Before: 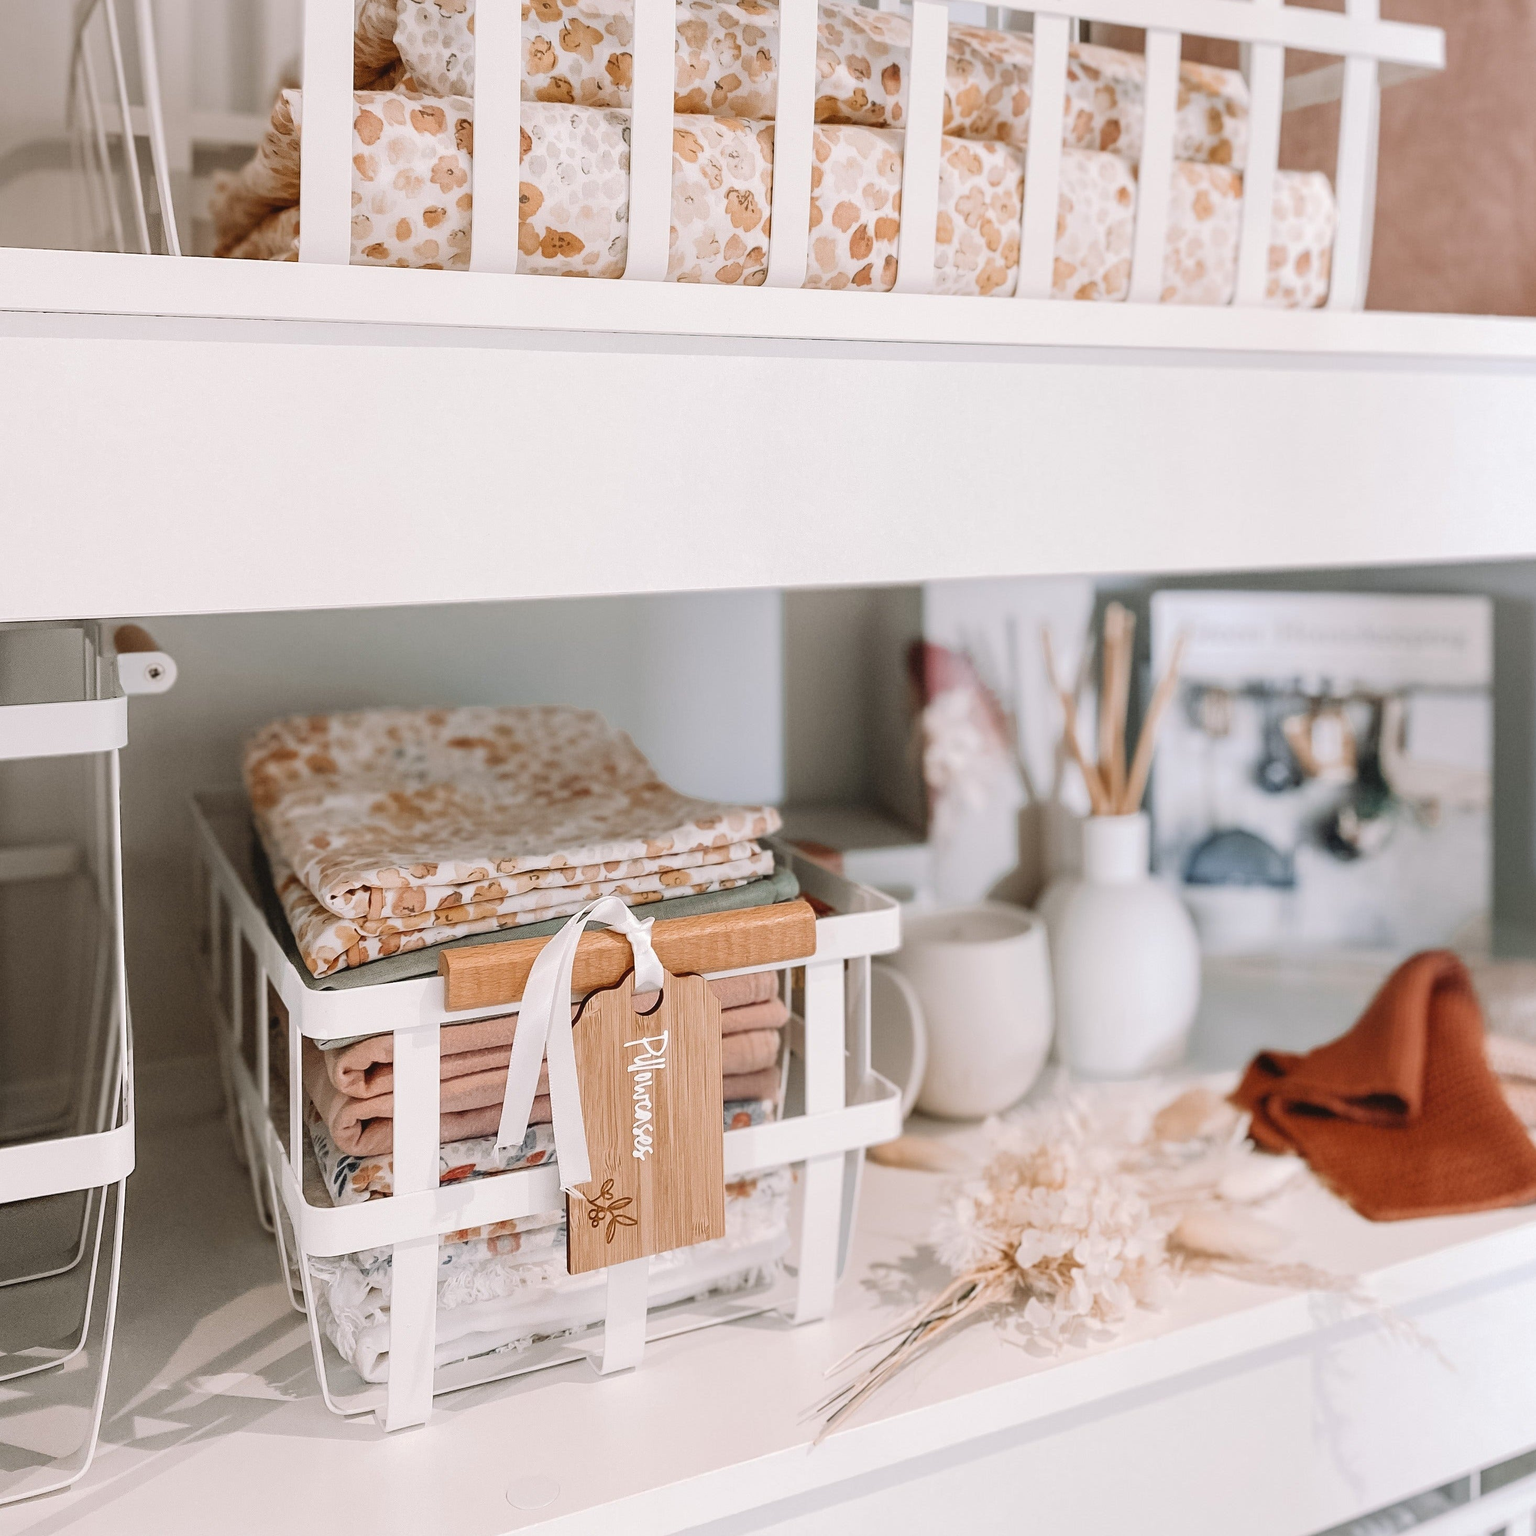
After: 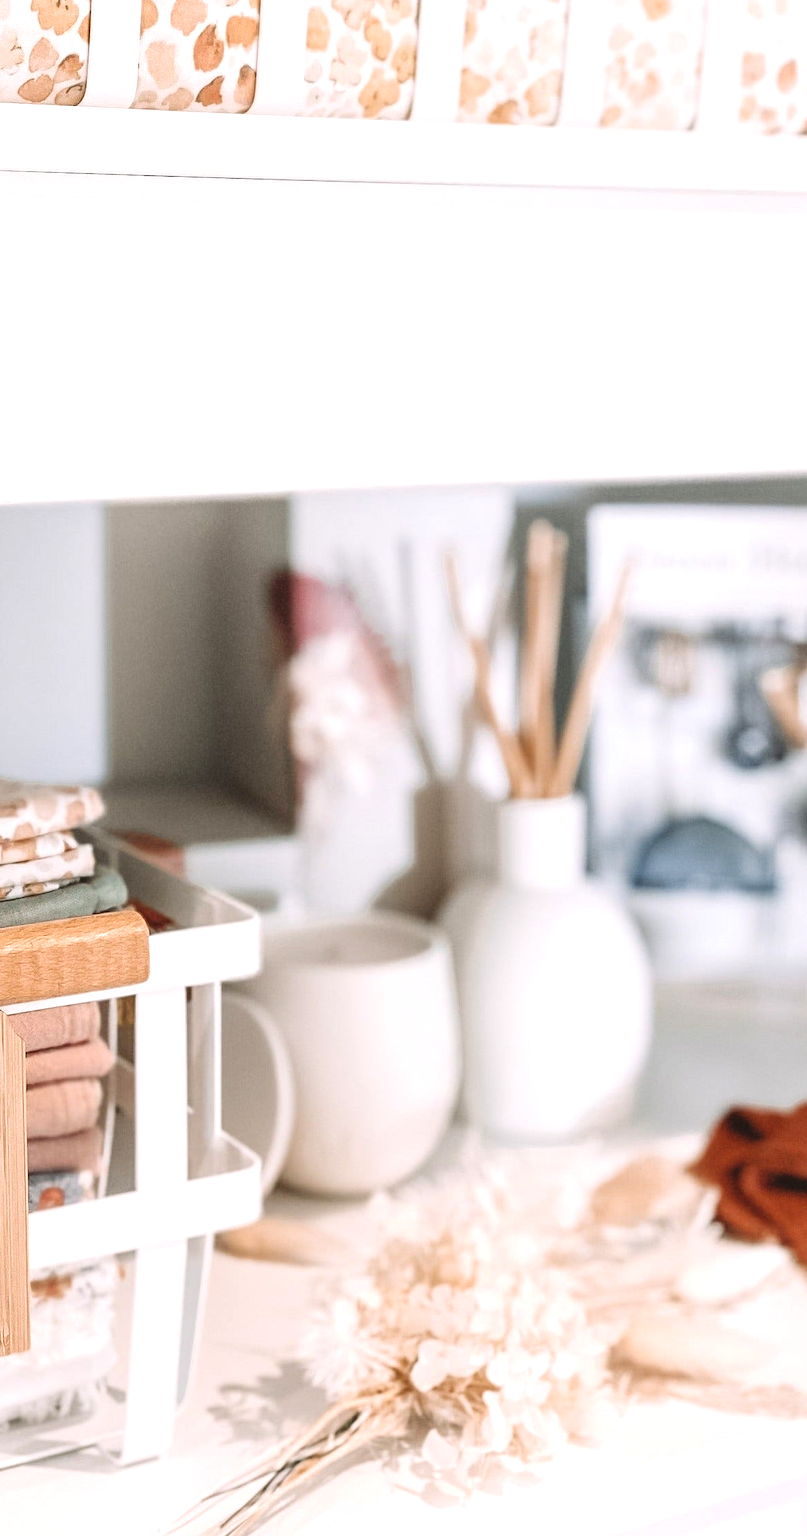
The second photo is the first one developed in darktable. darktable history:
crop: left 45.721%, top 13.393%, right 14.118%, bottom 10.01%
exposure: exposure 0.559 EV, compensate highlight preservation false
